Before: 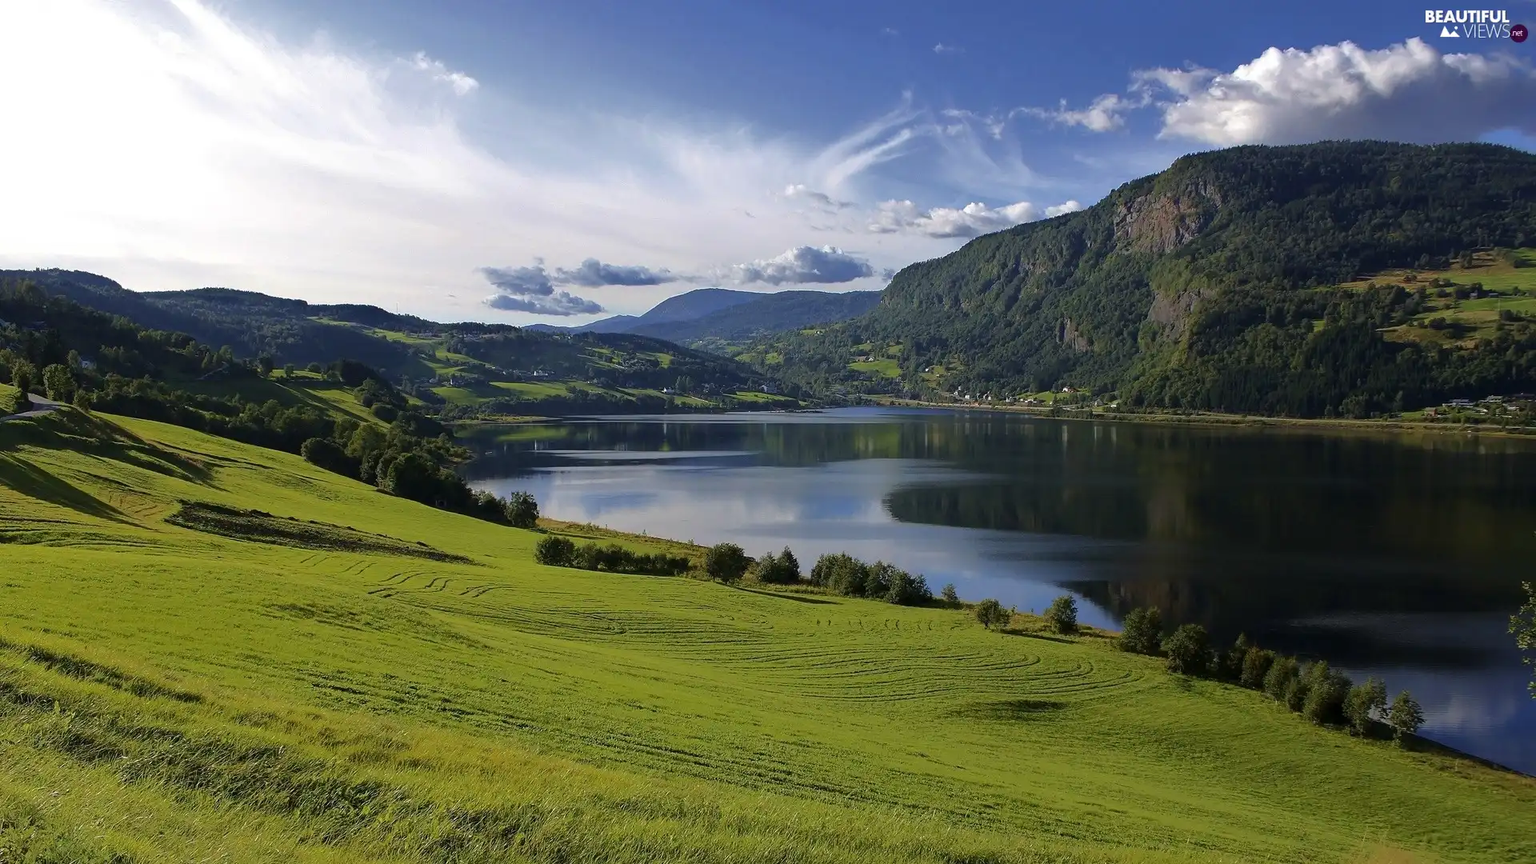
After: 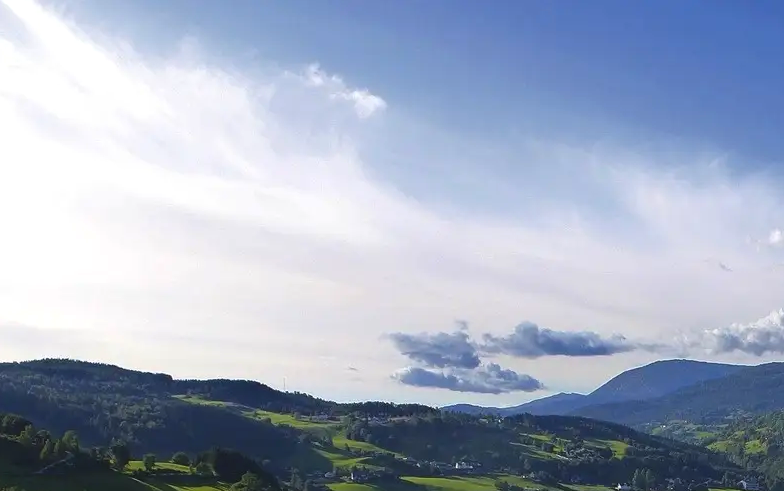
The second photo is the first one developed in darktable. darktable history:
contrast brightness saturation: contrast 0.037, saturation 0.157
exposure: black level correction -0.004, exposure 0.05 EV, compensate highlight preservation false
crop and rotate: left 11.043%, top 0.111%, right 48.076%, bottom 54.413%
